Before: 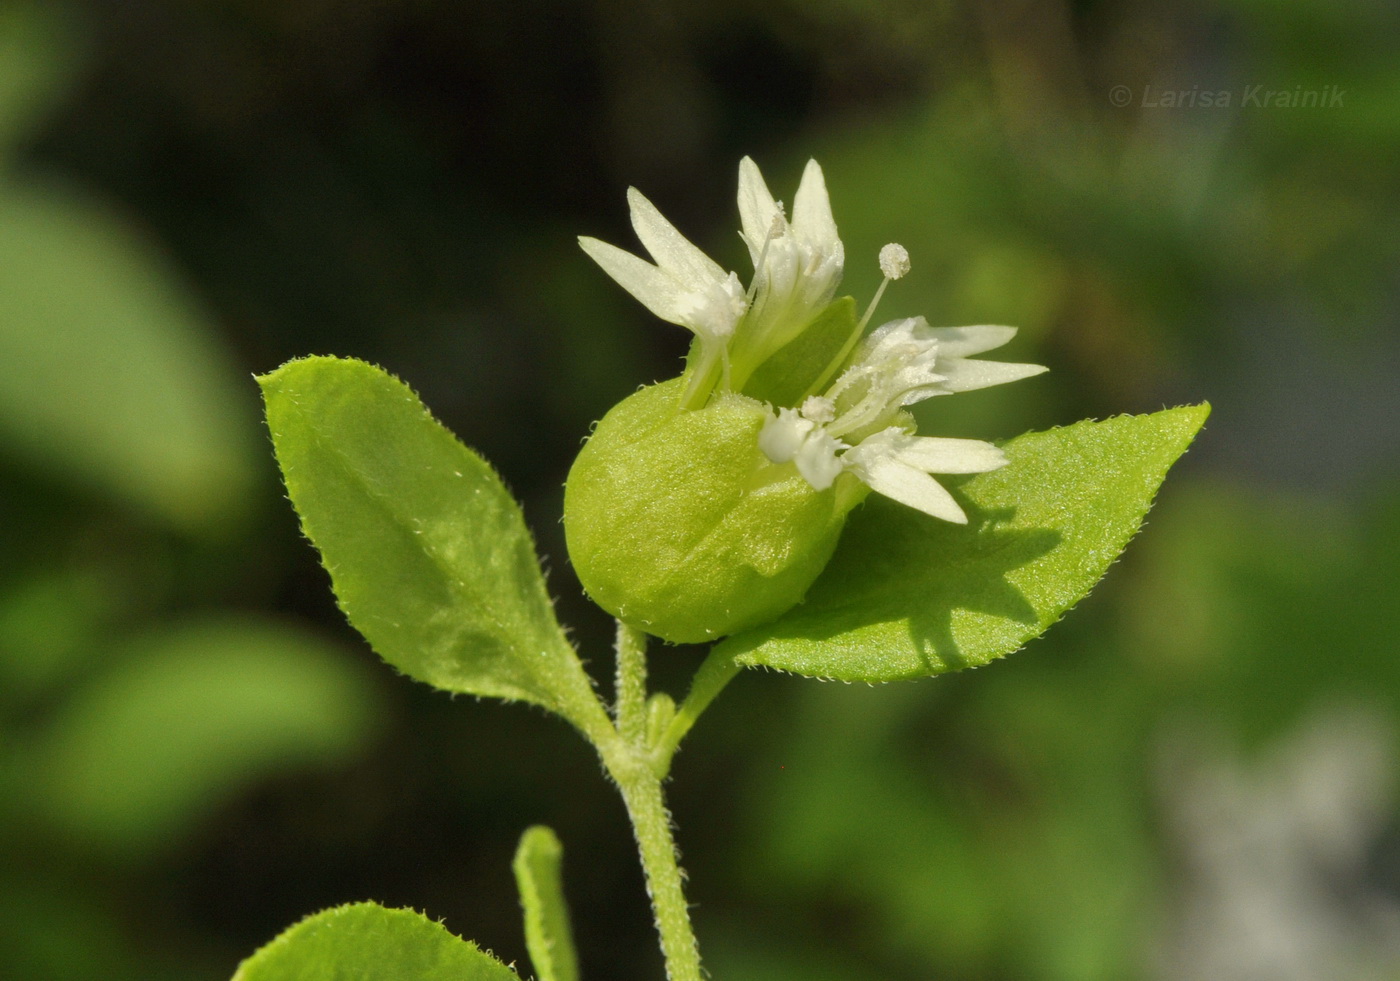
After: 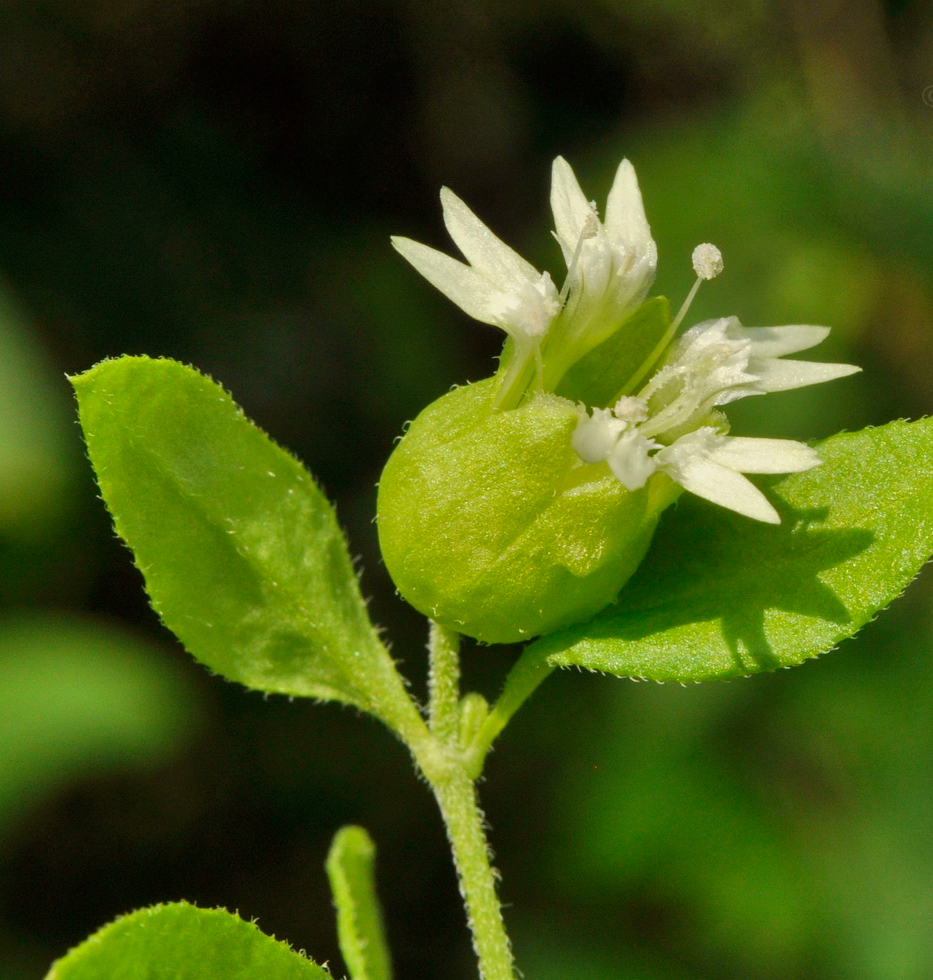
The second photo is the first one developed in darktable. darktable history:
shadows and highlights: shadows 20.83, highlights -82.34, soften with gaussian
crop and rotate: left 13.415%, right 19.926%
color calibration: illuminant same as pipeline (D50), adaptation XYZ, x 0.345, y 0.358, temperature 5009.01 K
